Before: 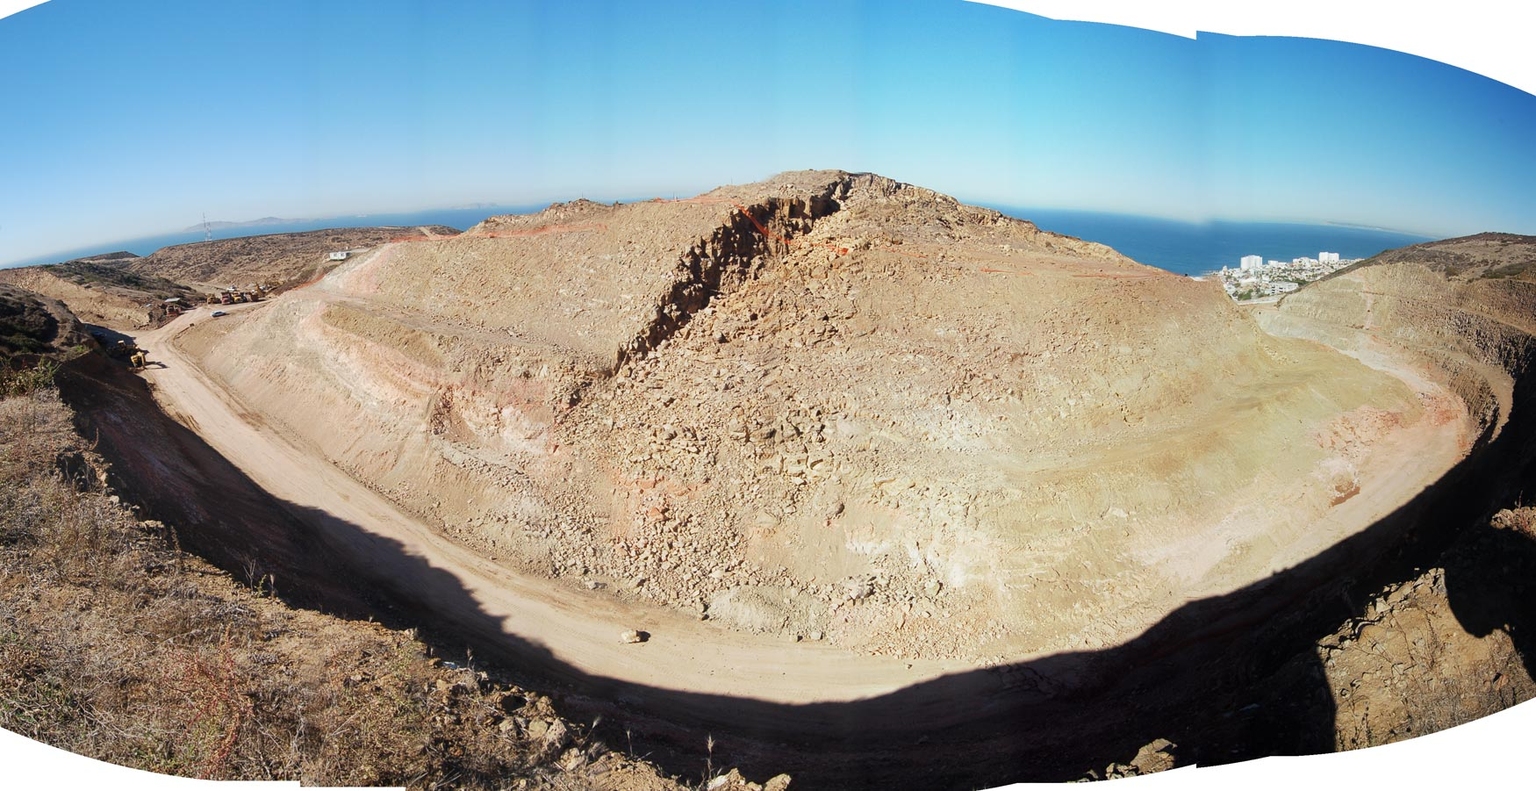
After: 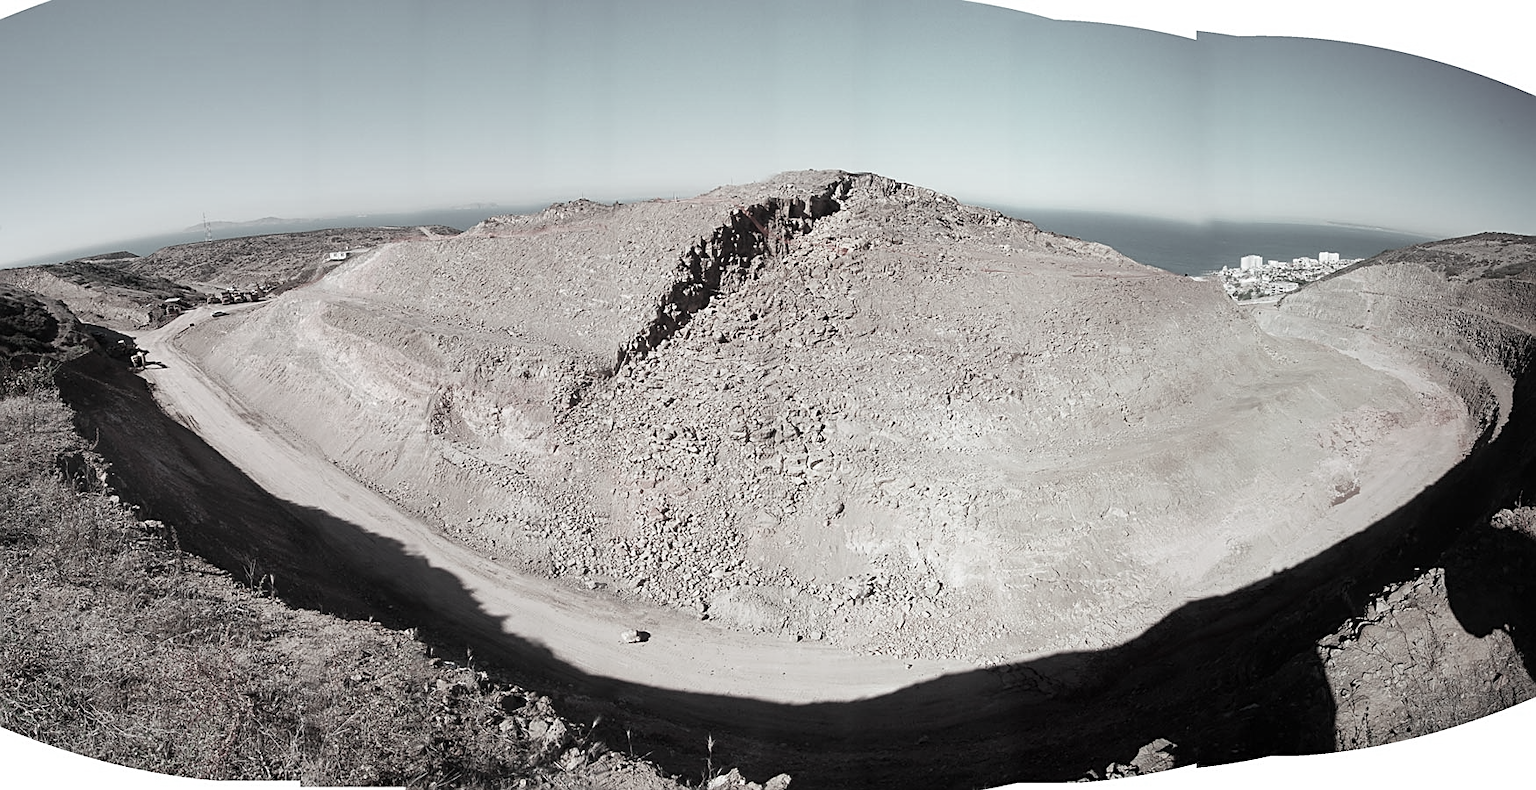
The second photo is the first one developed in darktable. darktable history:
sharpen: on, module defaults
color contrast: green-magenta contrast 0.3, blue-yellow contrast 0.15
